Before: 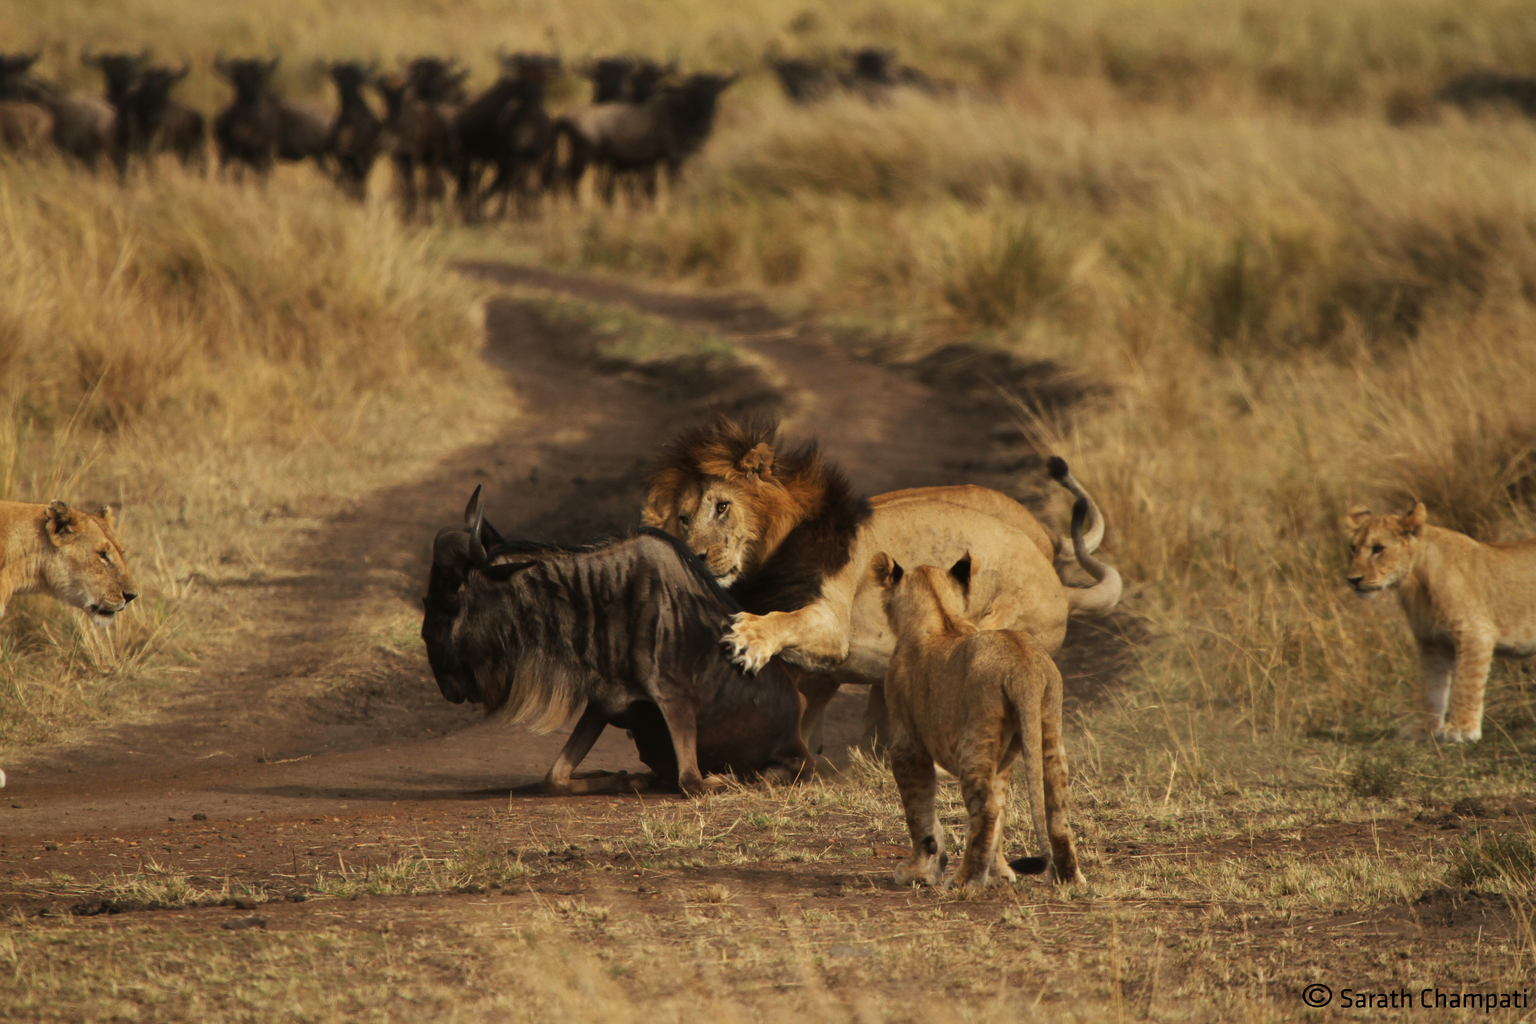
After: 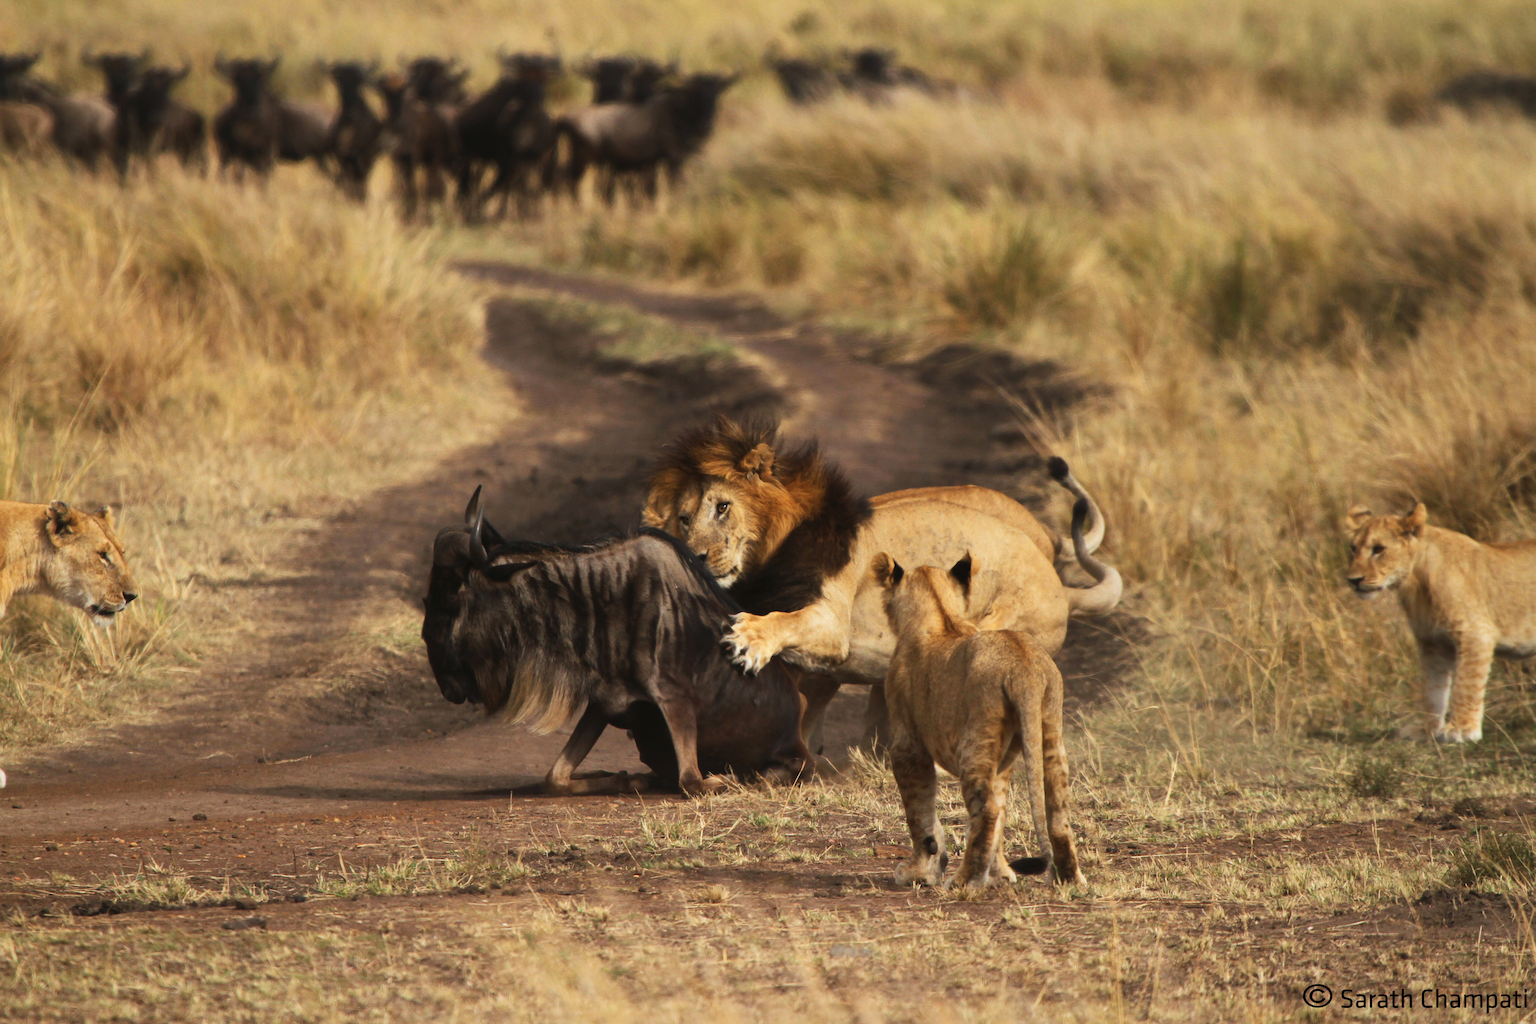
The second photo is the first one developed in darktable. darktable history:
contrast brightness saturation: contrast 0.2, brightness 0.16, saturation 0.22
white balance: red 0.967, blue 1.119, emerald 0.756
